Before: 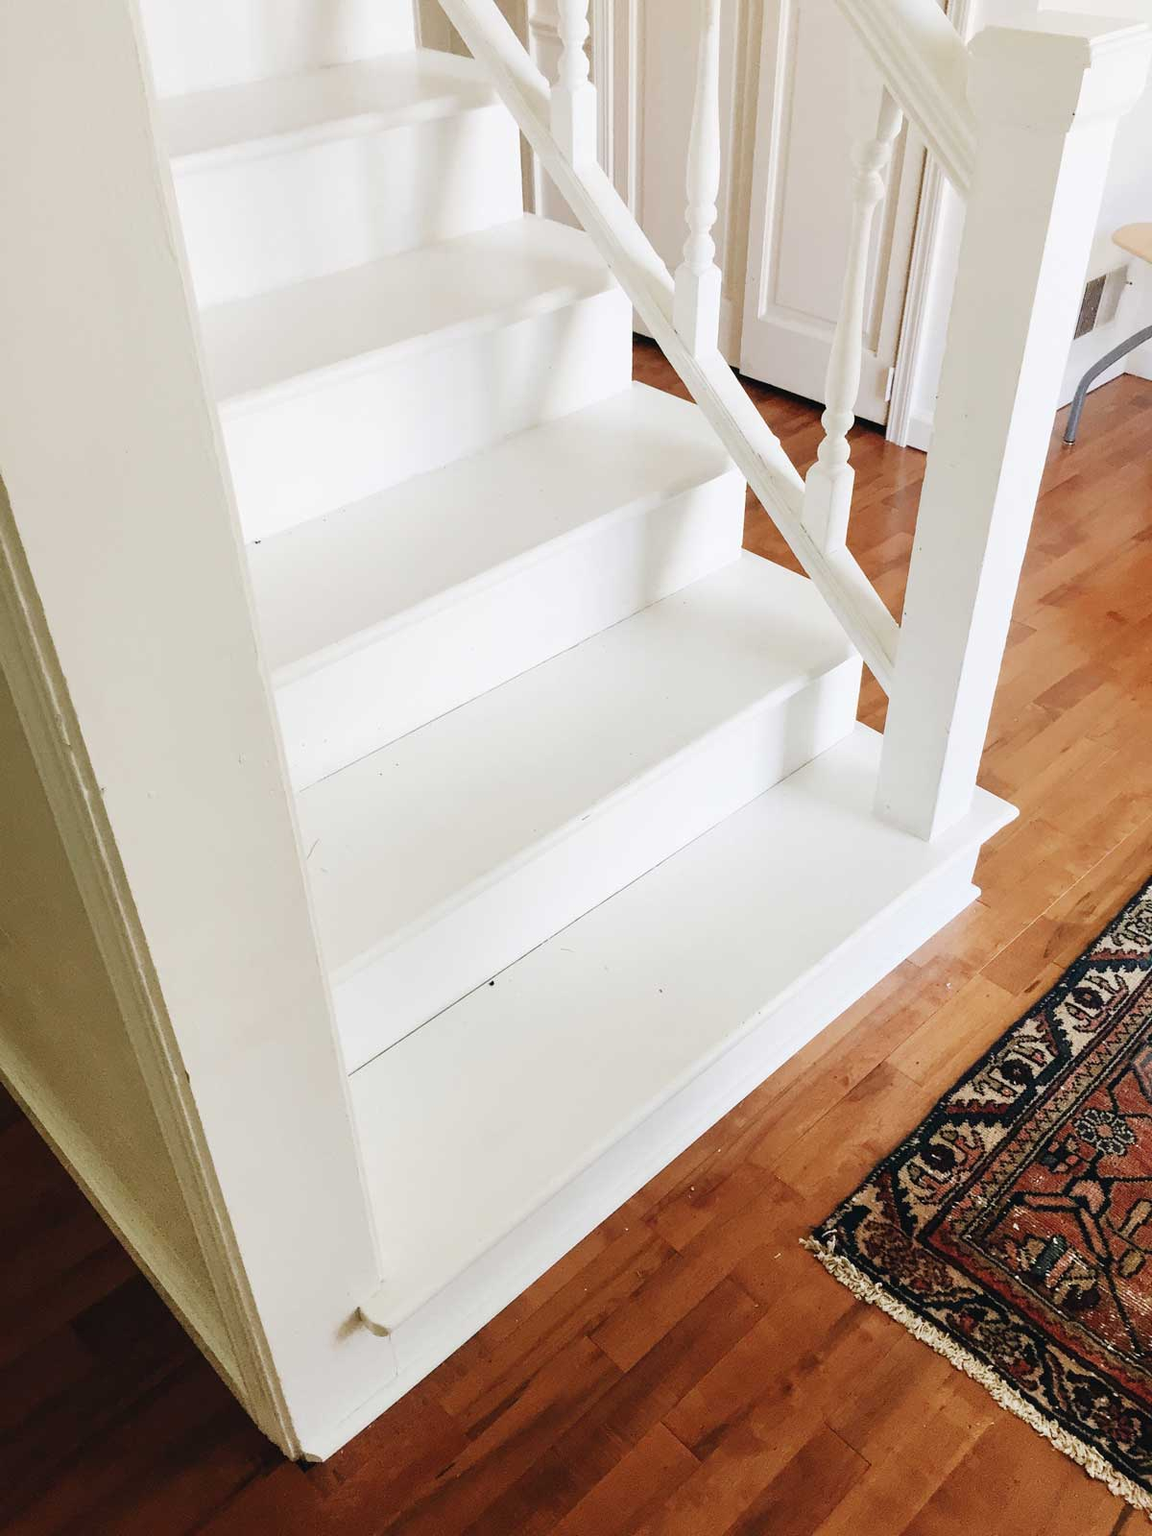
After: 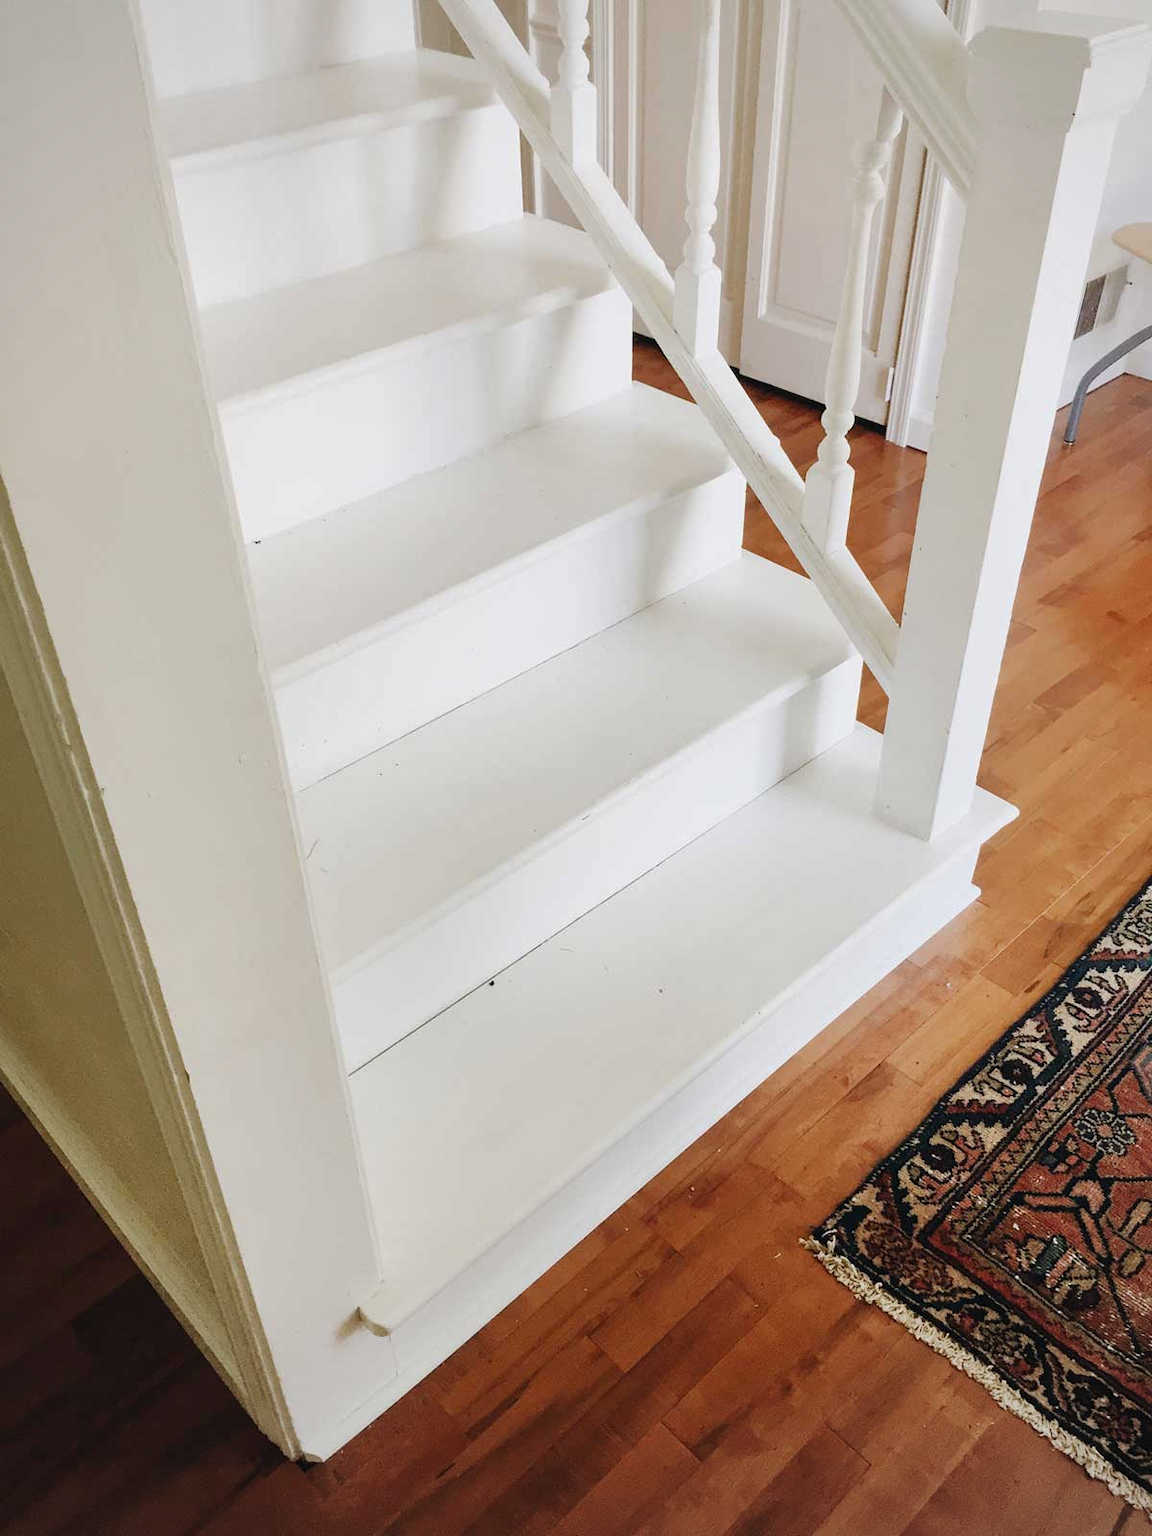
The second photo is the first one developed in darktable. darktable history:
vignetting: fall-off radius 63.28%, brightness -0.287
shadows and highlights: shadows 25.93, white point adjustment -3.08, highlights -30.02
